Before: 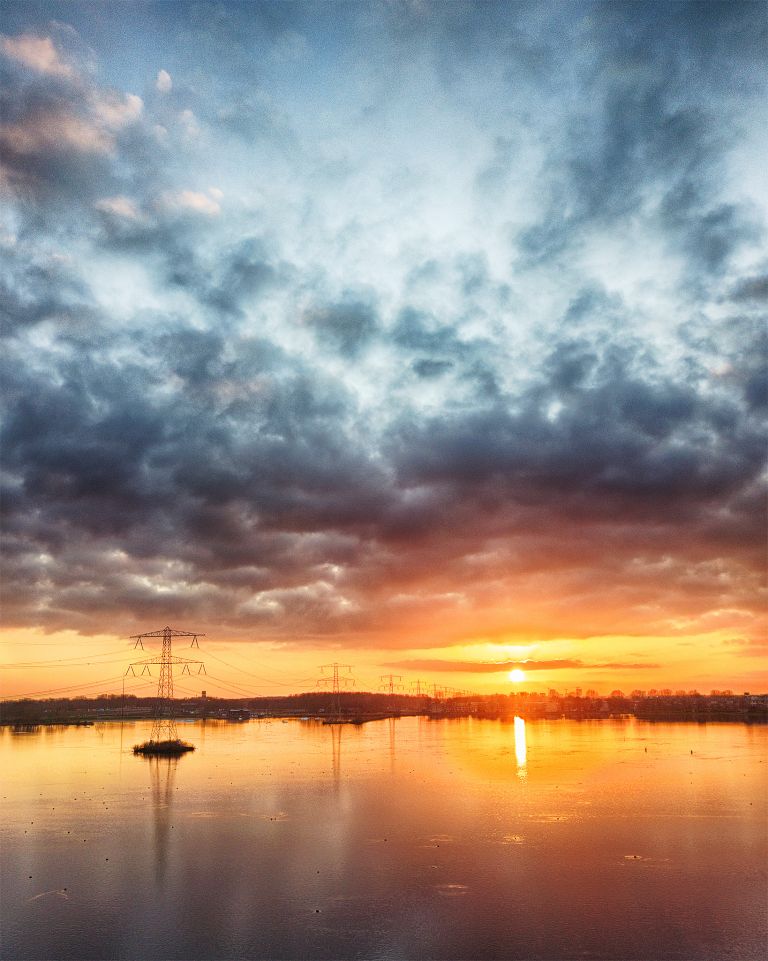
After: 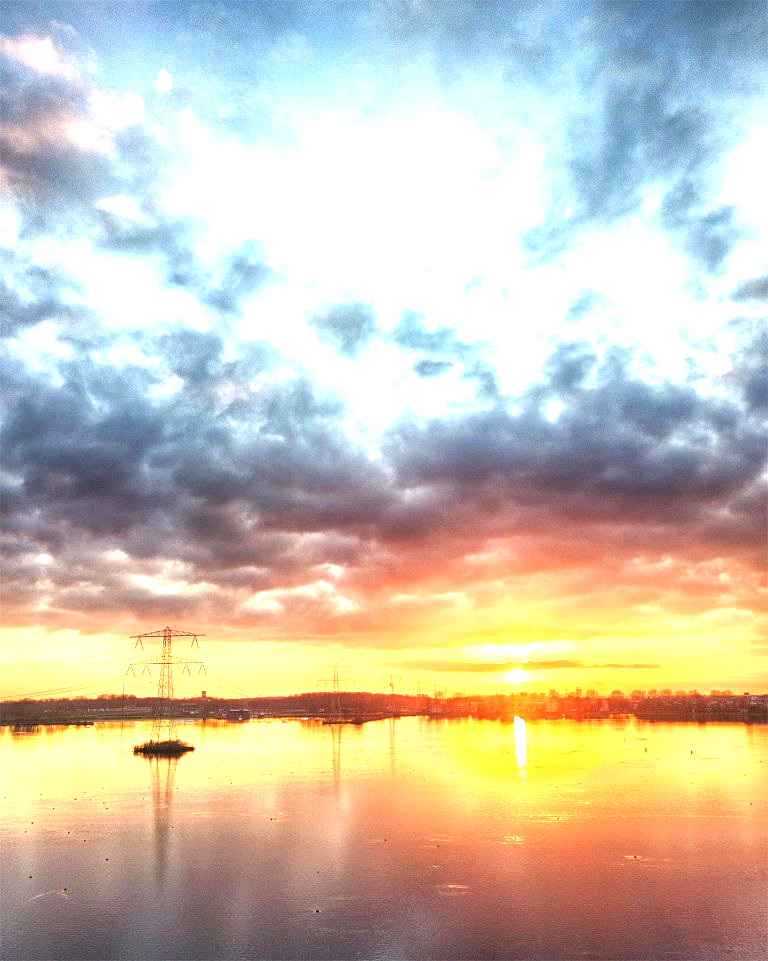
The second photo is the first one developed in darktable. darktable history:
exposure: black level correction 0, exposure 1.3 EV, compensate exposure bias true, compensate highlight preservation false
